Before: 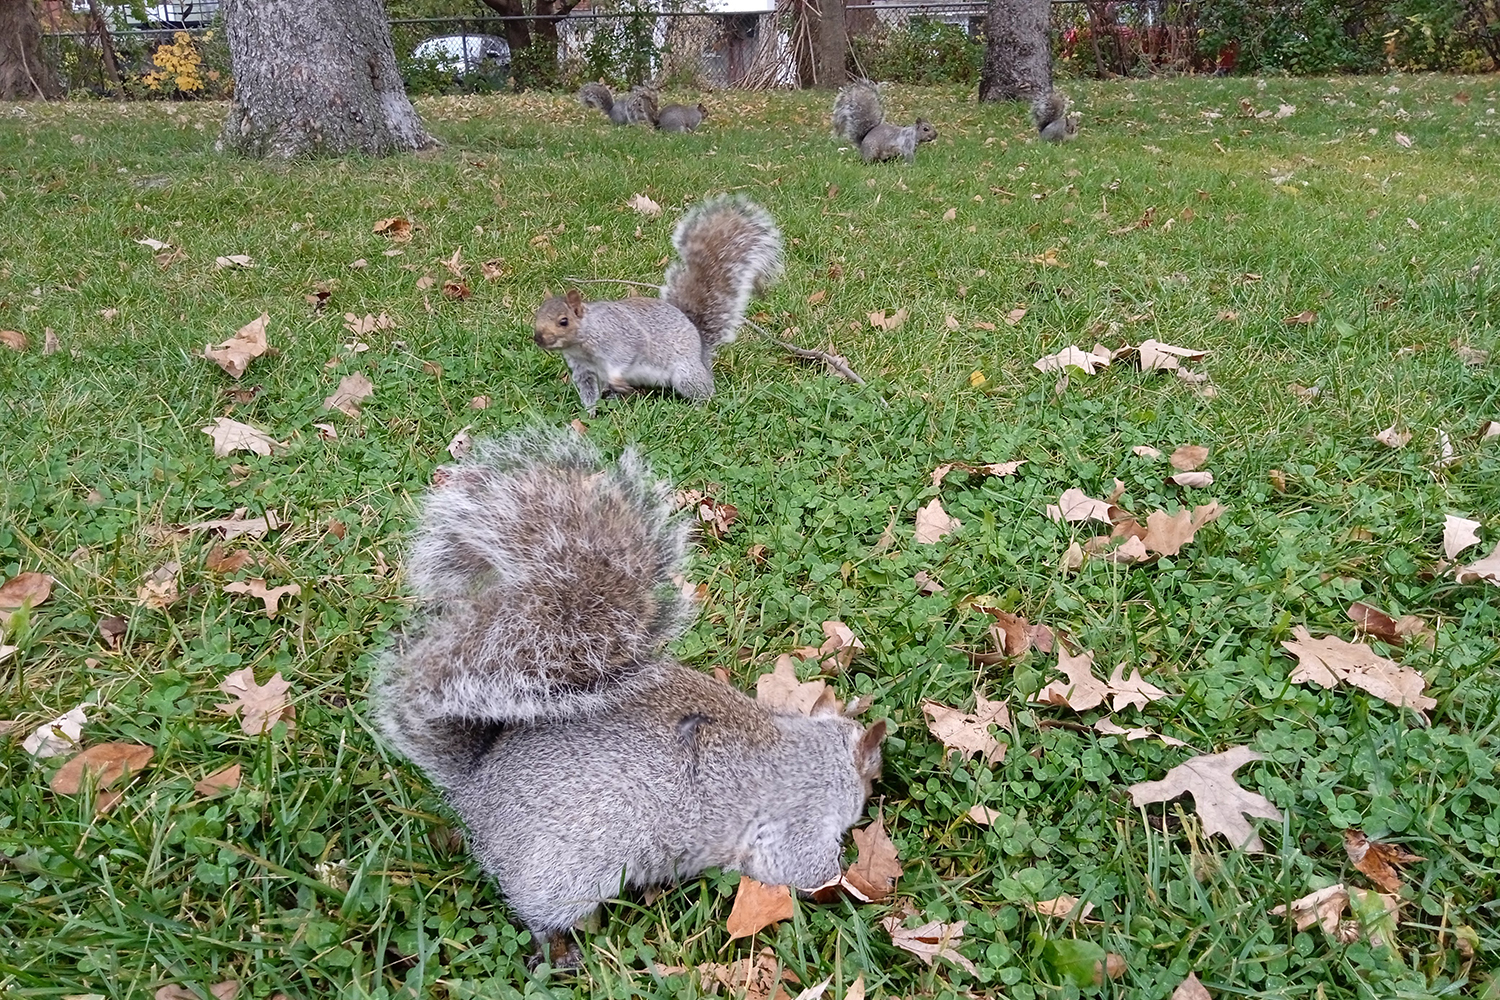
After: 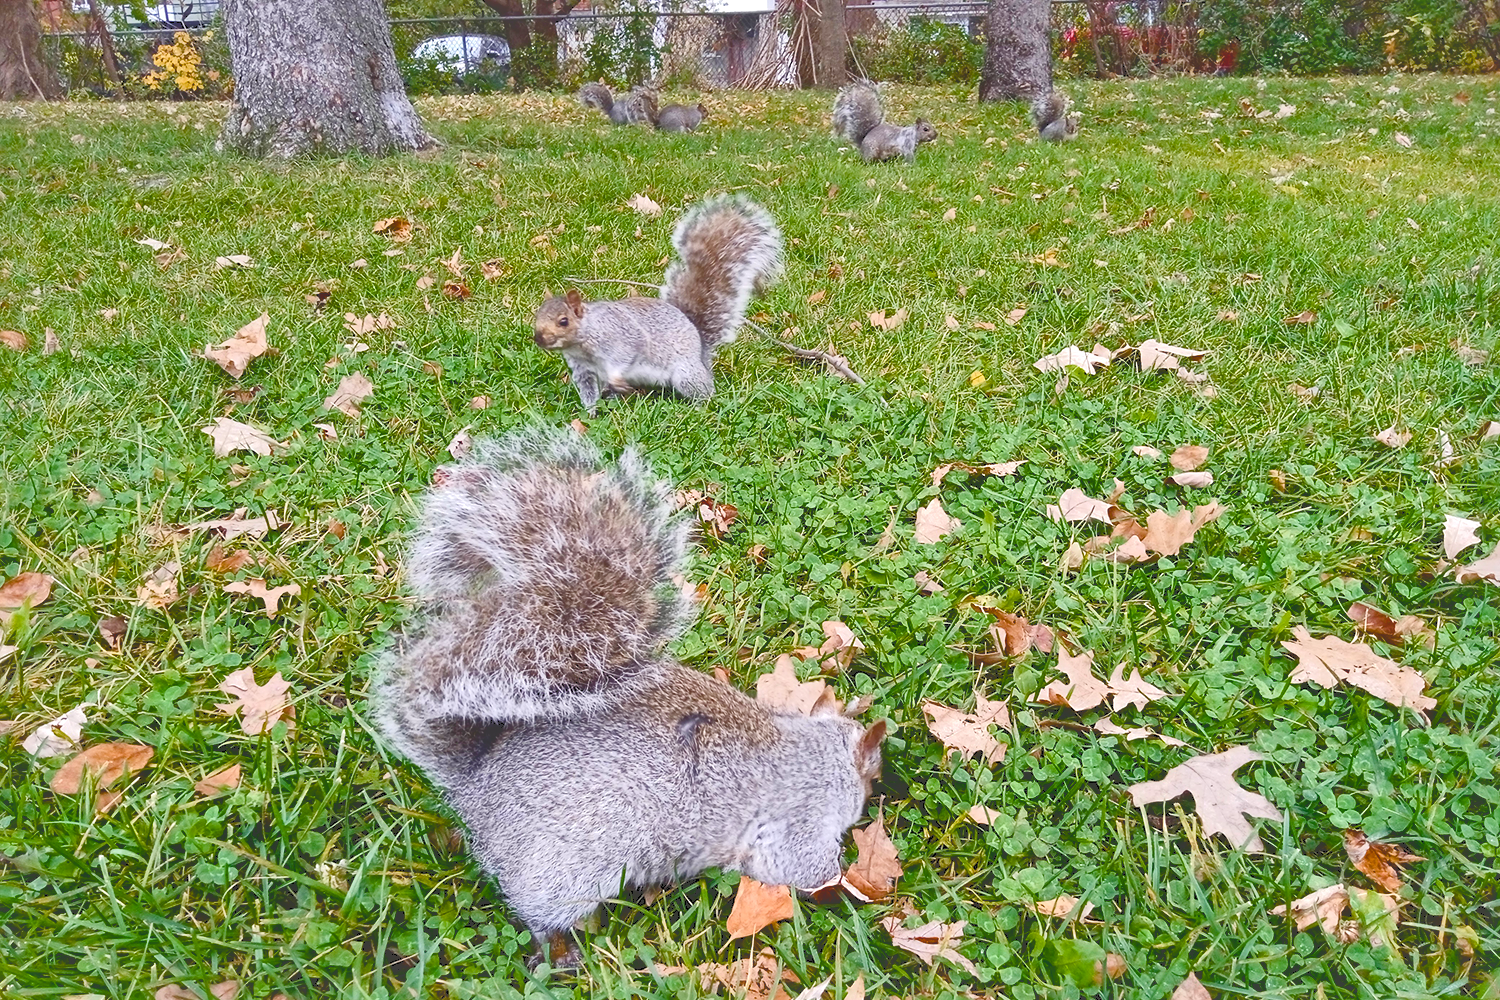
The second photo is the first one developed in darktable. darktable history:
color balance rgb: linear chroma grading › global chroma 8.807%, perceptual saturation grading › global saturation 0.448%, perceptual saturation grading › mid-tones 6.187%, perceptual saturation grading › shadows 71.985%
tone curve: curves: ch0 [(0, 0) (0.003, 0.298) (0.011, 0.298) (0.025, 0.298) (0.044, 0.3) (0.069, 0.302) (0.1, 0.312) (0.136, 0.329) (0.177, 0.354) (0.224, 0.376) (0.277, 0.408) (0.335, 0.453) (0.399, 0.503) (0.468, 0.562) (0.543, 0.623) (0.623, 0.686) (0.709, 0.754) (0.801, 0.825) (0.898, 0.873) (1, 1)], color space Lab, independent channels, preserve colors none
local contrast: mode bilateral grid, contrast 50, coarseness 50, detail 150%, midtone range 0.2
